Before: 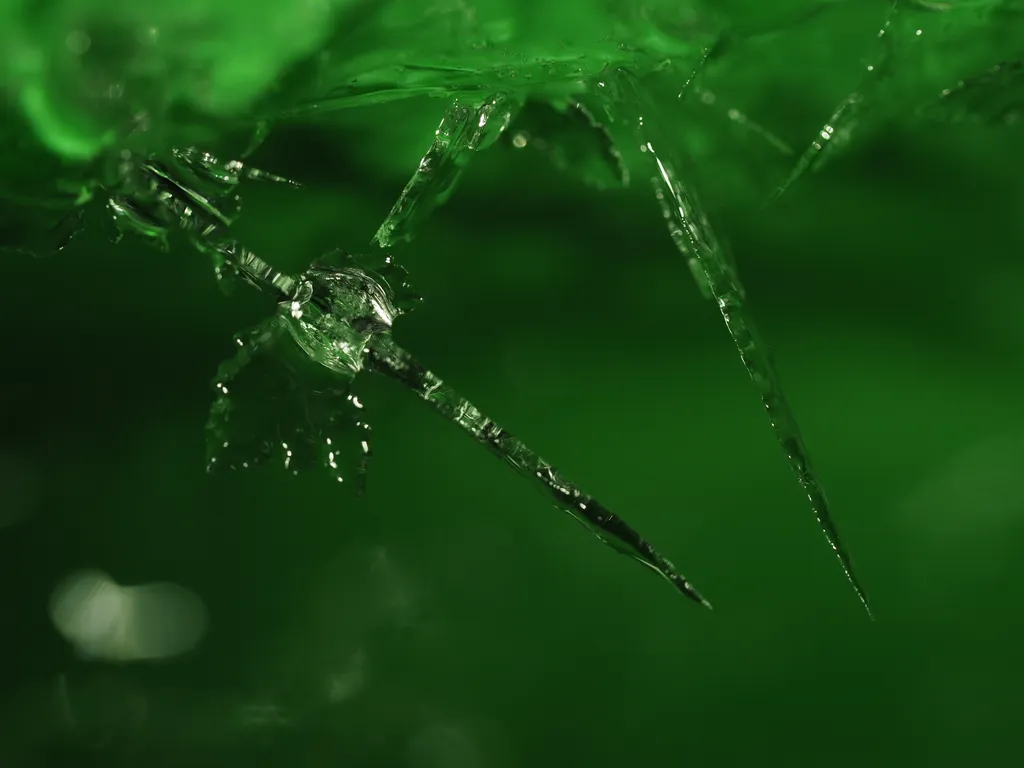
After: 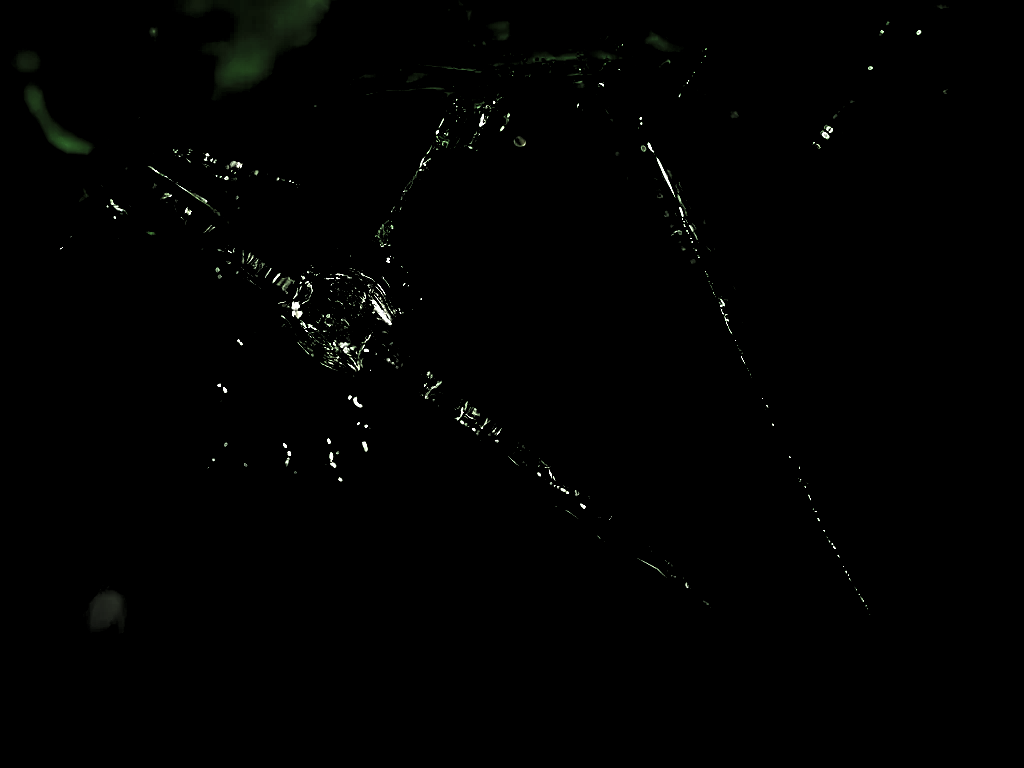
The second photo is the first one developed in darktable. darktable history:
levels: levels [0.514, 0.759, 1]
sharpen: radius 1.379, amount 1.235, threshold 0.717
